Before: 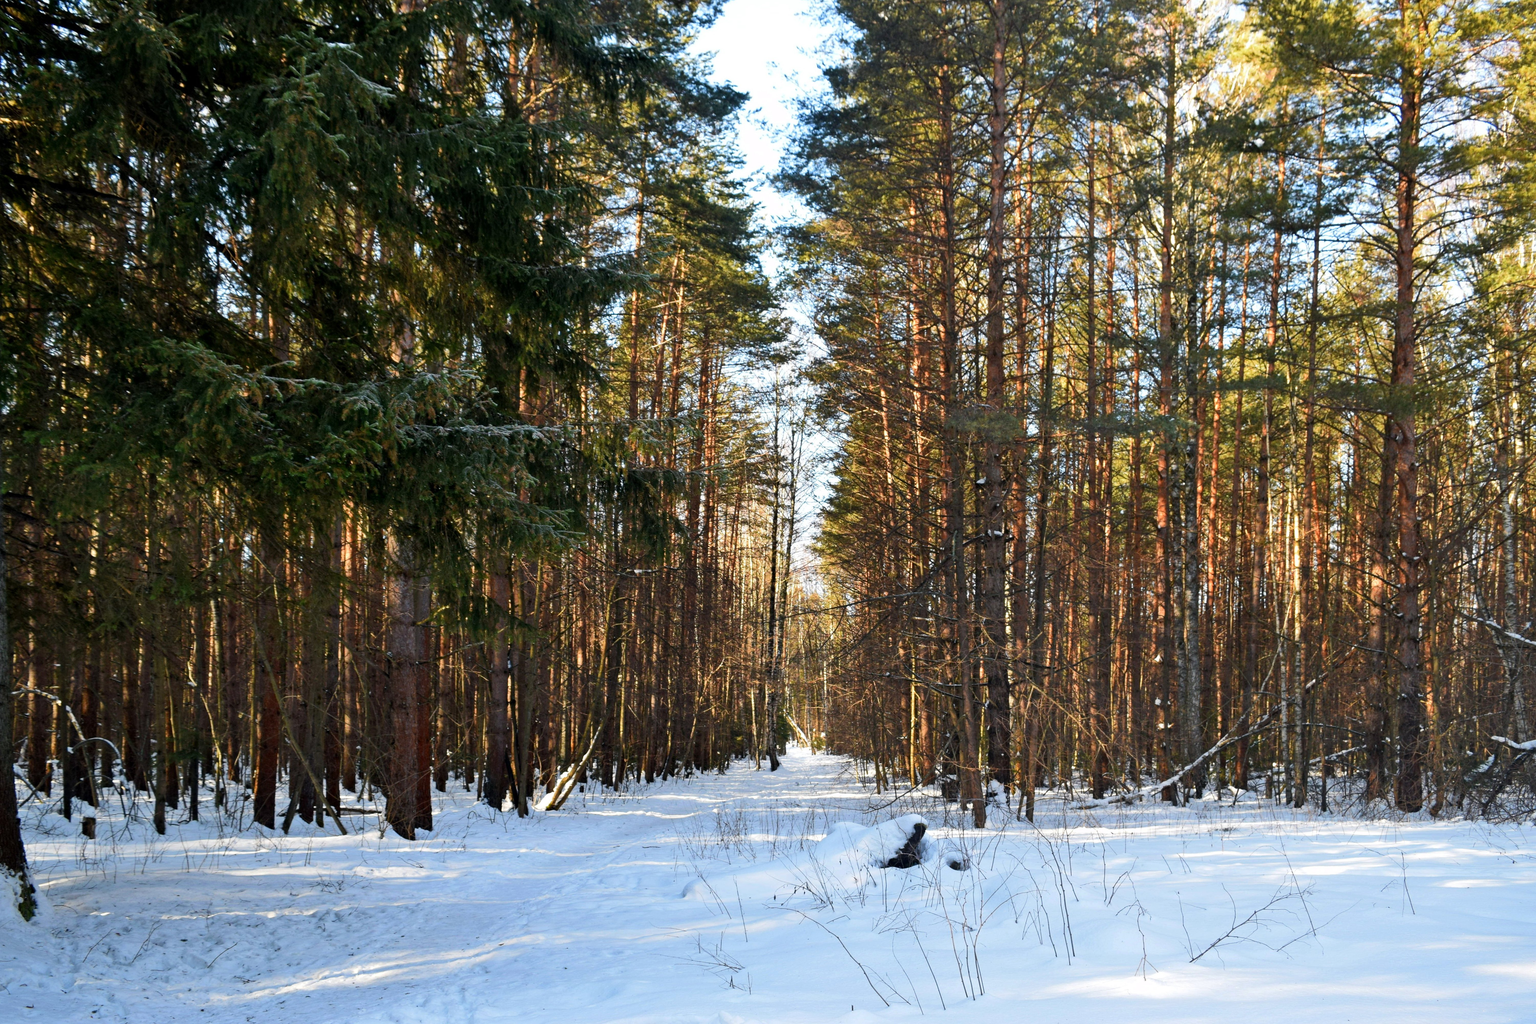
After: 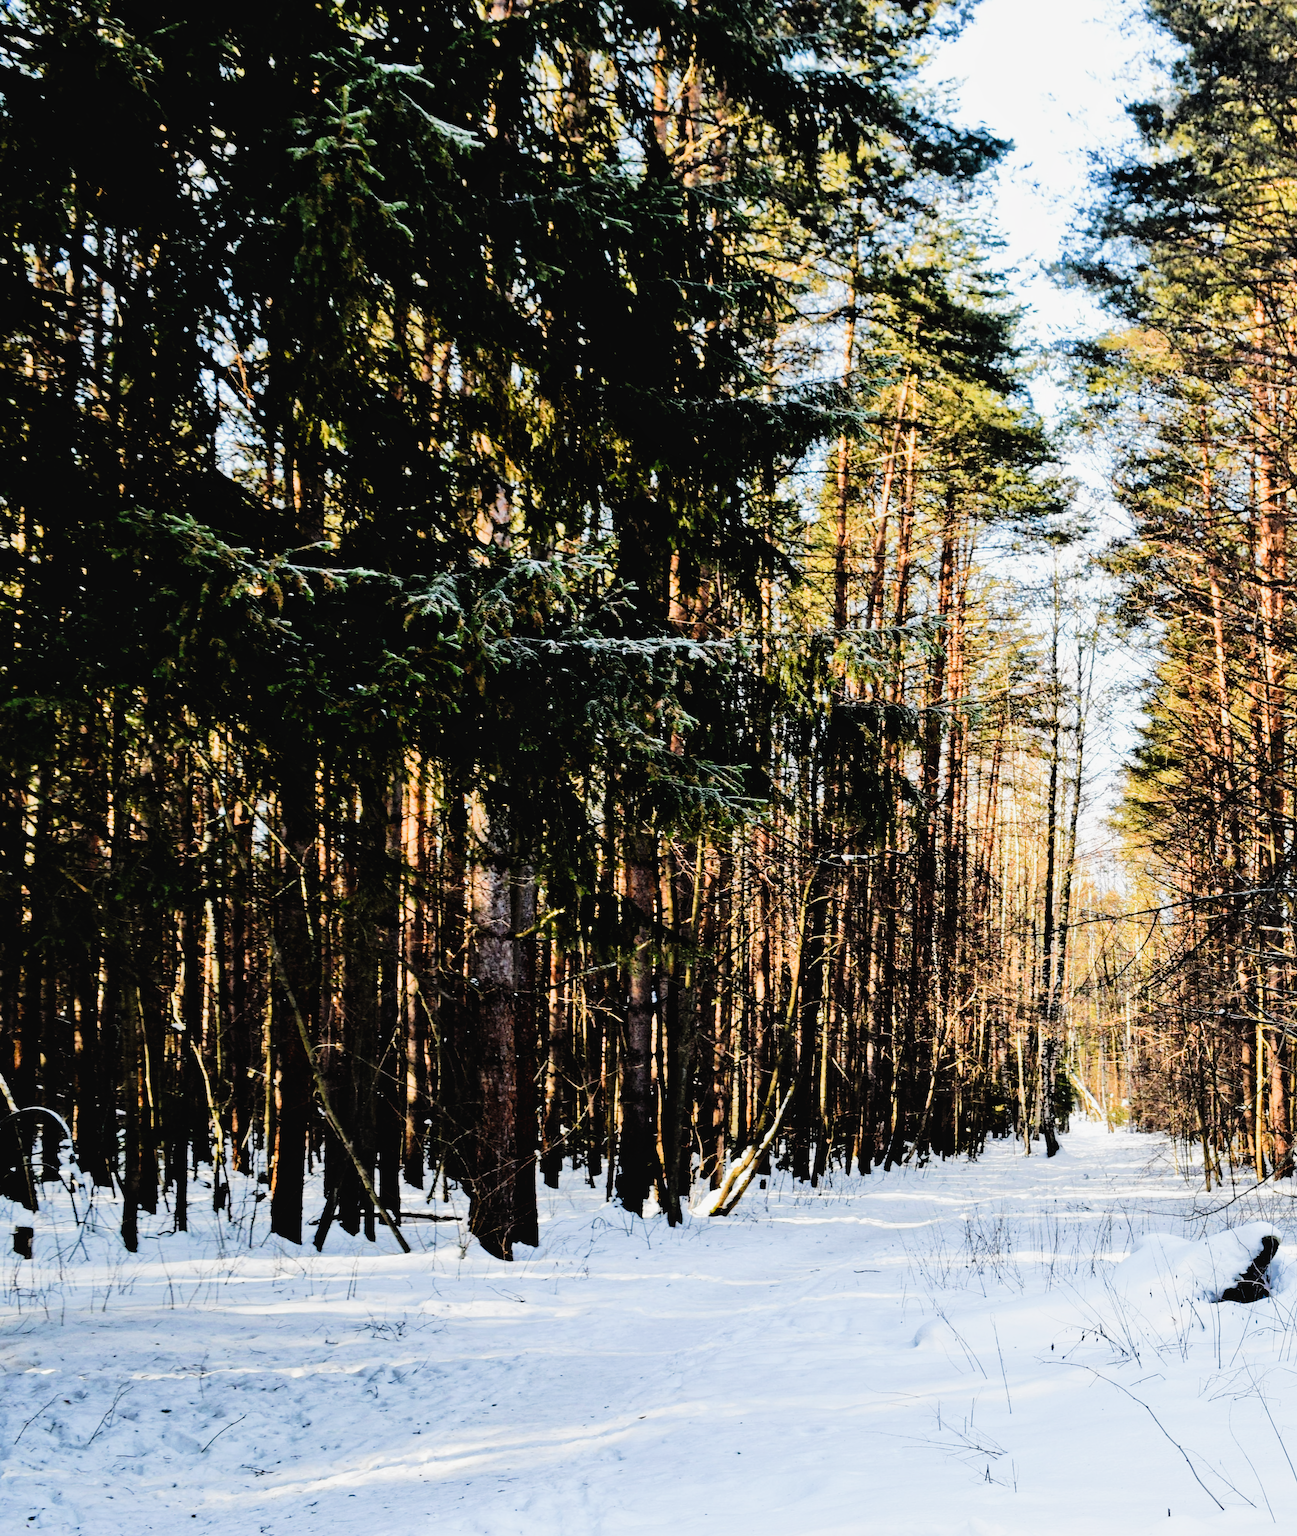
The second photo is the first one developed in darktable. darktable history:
local contrast: mode bilateral grid, contrast 21, coarseness 51, detail 120%, midtone range 0.2
crop: left 4.785%, right 38.891%
tone equalizer: -8 EV -0.512 EV, -7 EV -0.317 EV, -6 EV -0.051 EV, -5 EV 0.382 EV, -4 EV 0.981 EV, -3 EV 0.803 EV, -2 EV -0.01 EV, -1 EV 0.13 EV, +0 EV -0.033 EV, smoothing diameter 2.07%, edges refinement/feathering 22.27, mask exposure compensation -1.57 EV, filter diffusion 5
filmic rgb: black relative exposure -5.12 EV, white relative exposure 3.5 EV, hardness 3.17, contrast 1.3, highlights saturation mix -49.23%
exposure: exposure 0.298 EV, compensate highlight preservation false
tone curve: curves: ch0 [(0.003, 0.029) (0.037, 0.036) (0.149, 0.117) (0.297, 0.318) (0.422, 0.474) (0.531, 0.6) (0.743, 0.809) (0.877, 0.901) (1, 0.98)]; ch1 [(0, 0) (0.305, 0.325) (0.453, 0.437) (0.482, 0.479) (0.501, 0.5) (0.506, 0.503) (0.567, 0.572) (0.605, 0.608) (0.668, 0.69) (1, 1)]; ch2 [(0, 0) (0.313, 0.306) (0.4, 0.399) (0.45, 0.48) (0.499, 0.502) (0.512, 0.523) (0.57, 0.595) (0.653, 0.662) (1, 1)], preserve colors none
